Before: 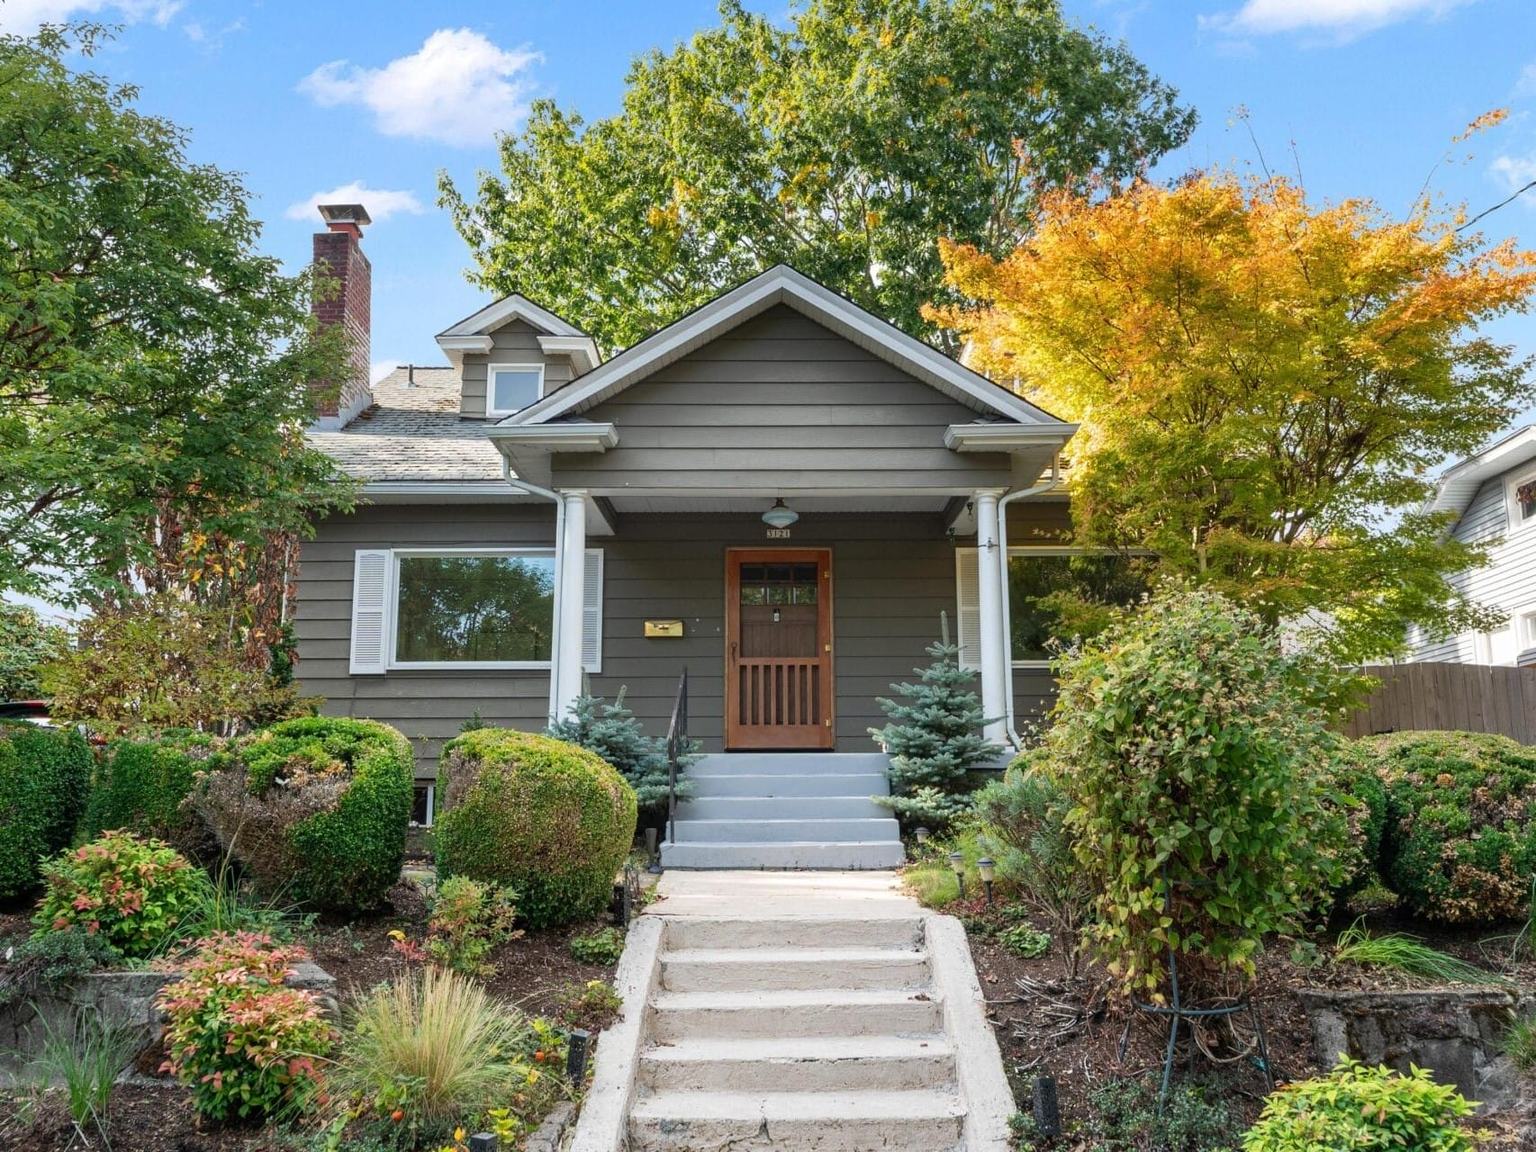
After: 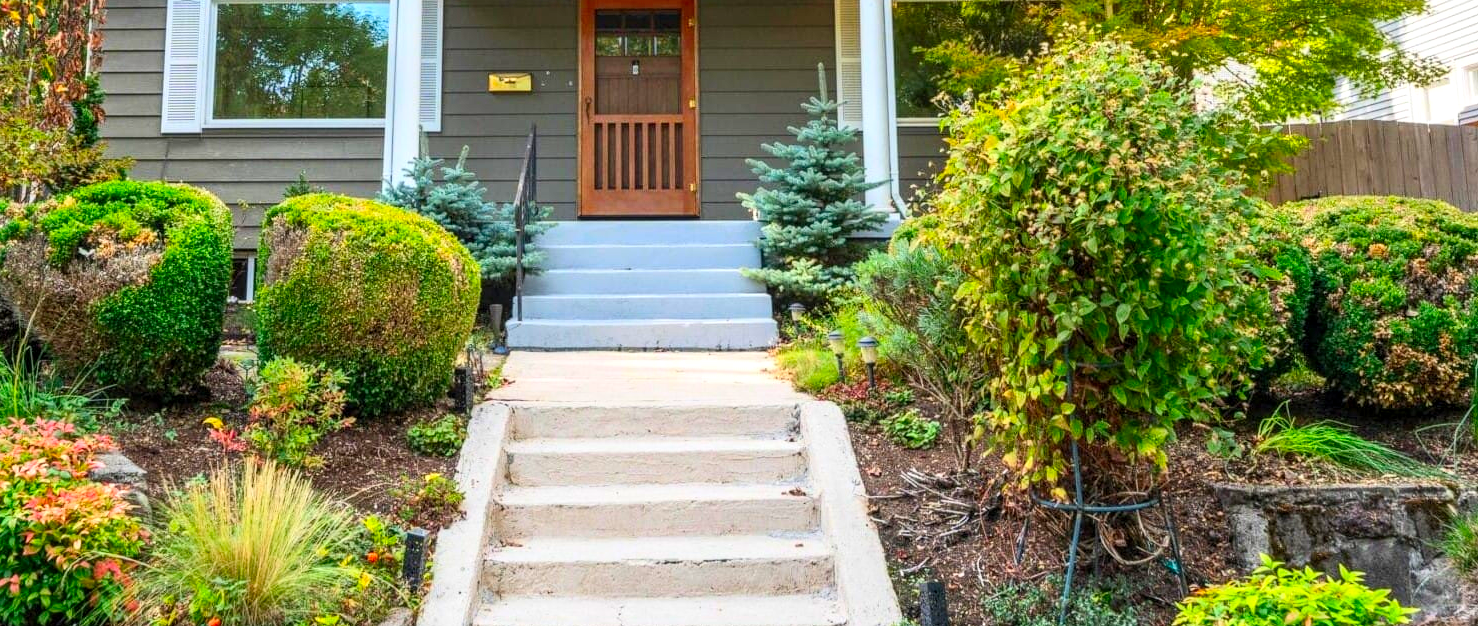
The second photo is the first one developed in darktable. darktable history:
crop and rotate: left 13.306%, top 48.129%, bottom 2.928%
contrast brightness saturation: contrast 0.2, brightness 0.2, saturation 0.8
local contrast: on, module defaults
